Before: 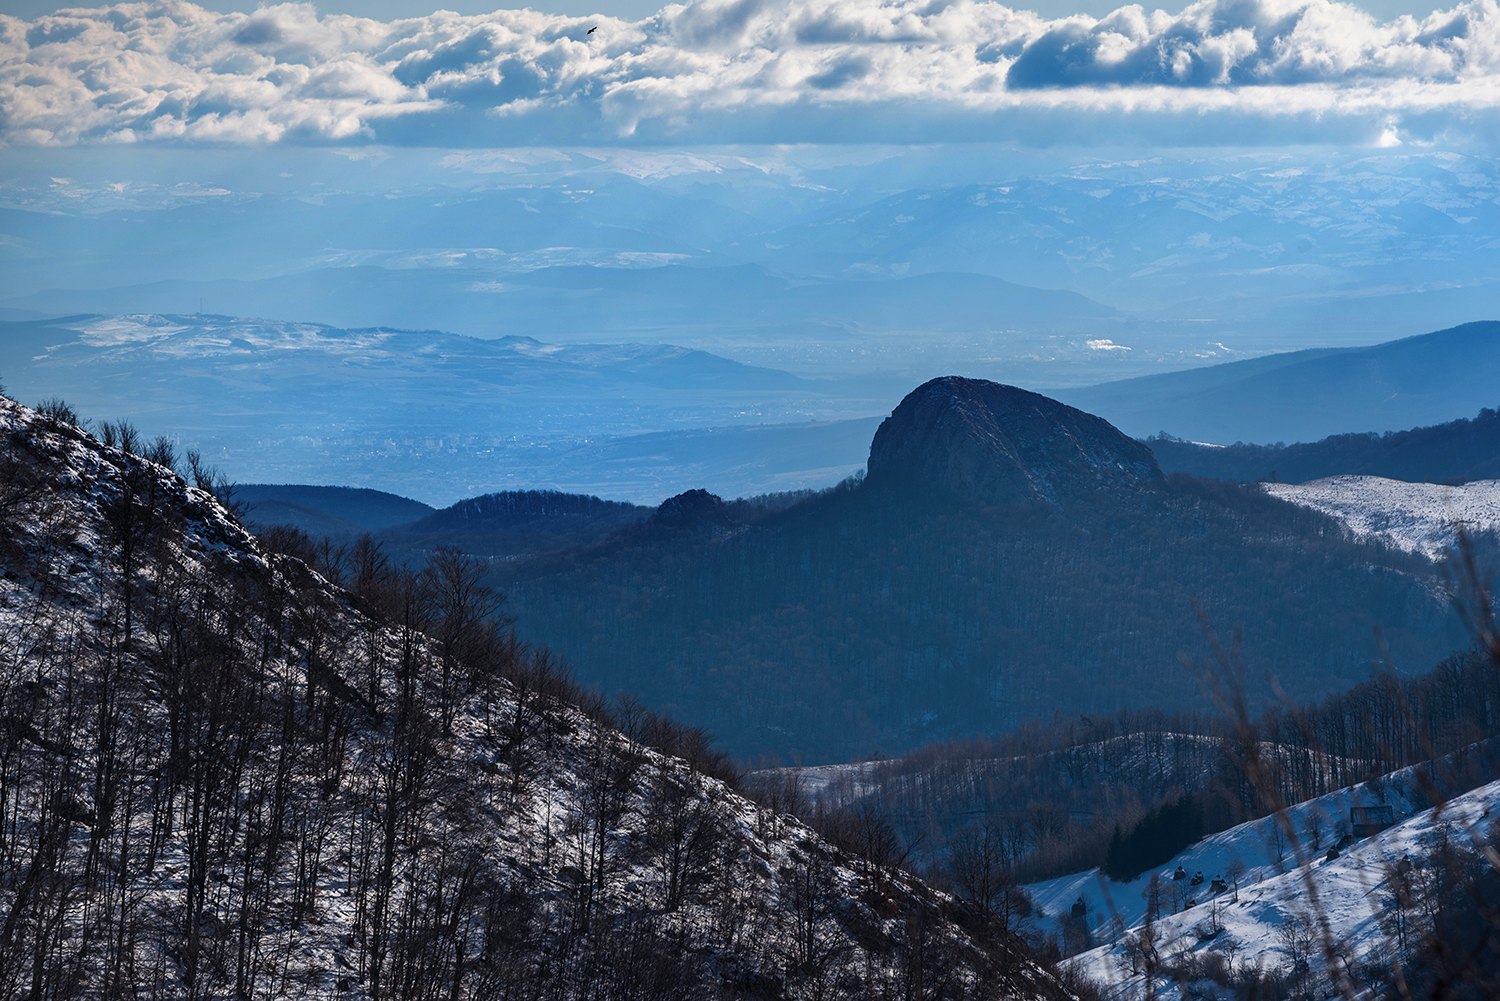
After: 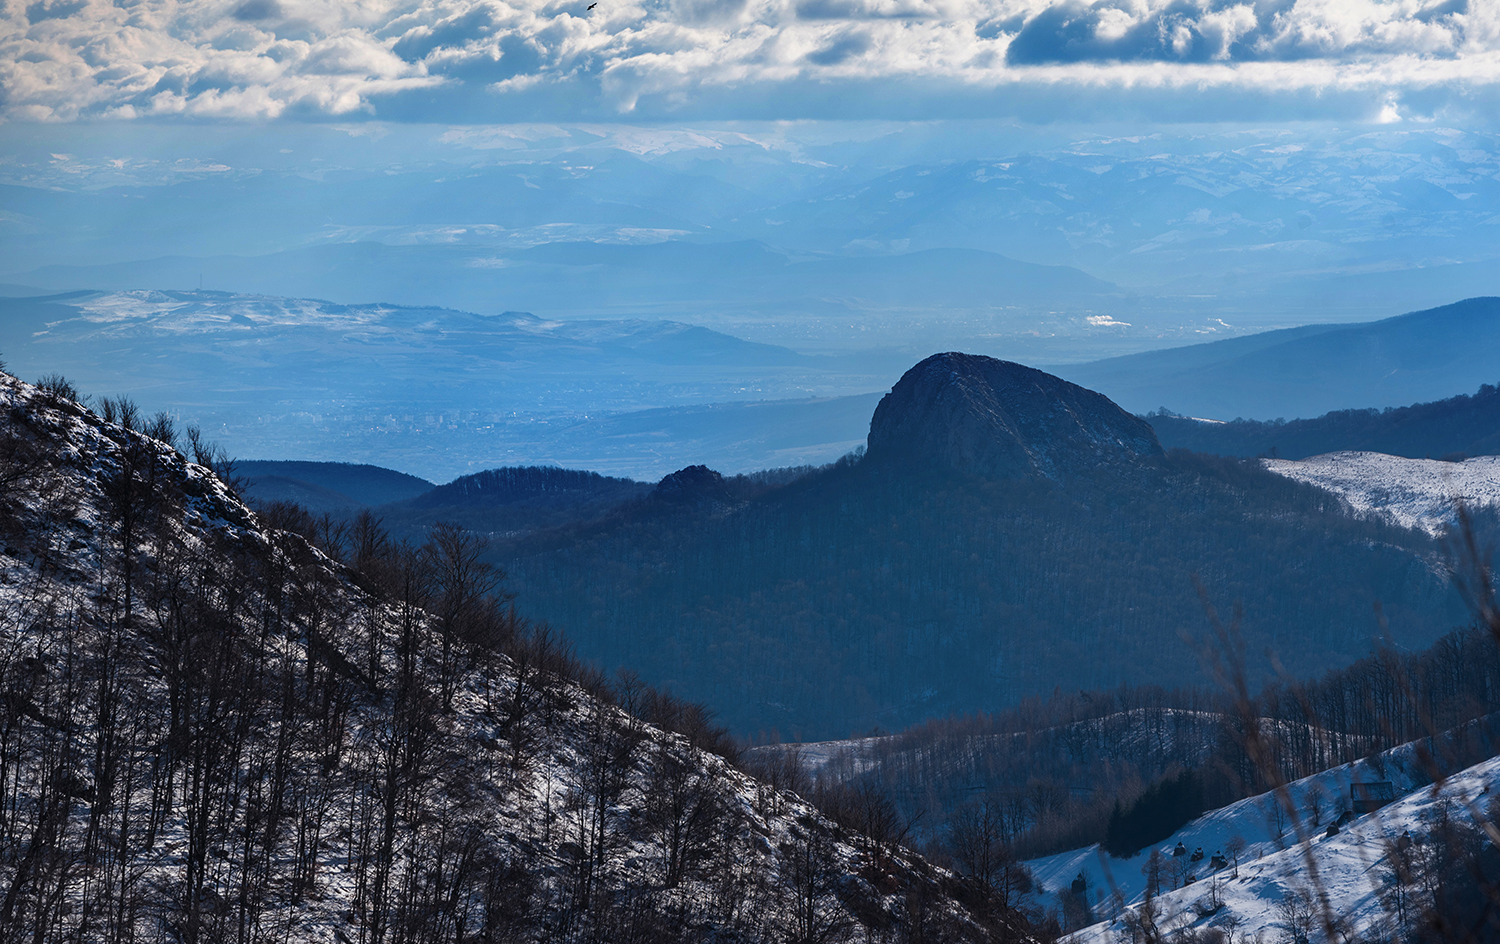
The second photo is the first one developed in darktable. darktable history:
crop and rotate: top 2.496%, bottom 3.155%
local contrast: mode bilateral grid, contrast 99, coarseness 100, detail 92%, midtone range 0.2
